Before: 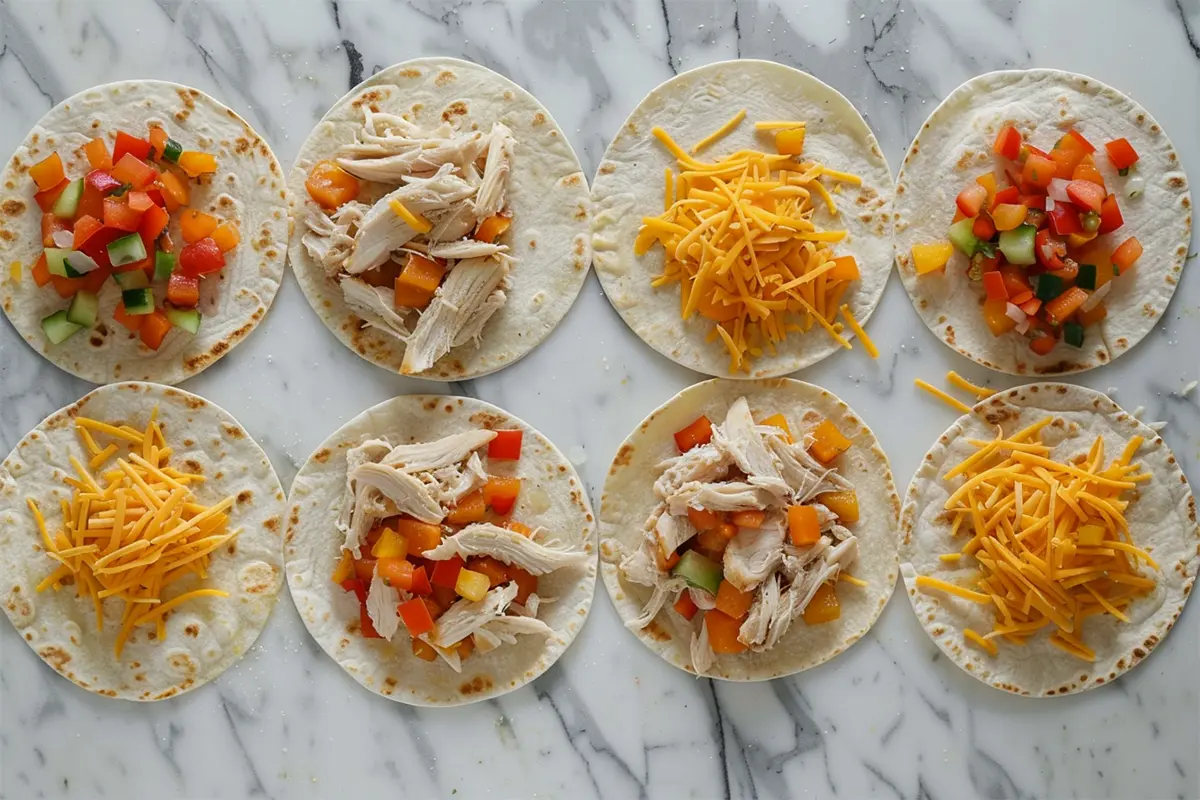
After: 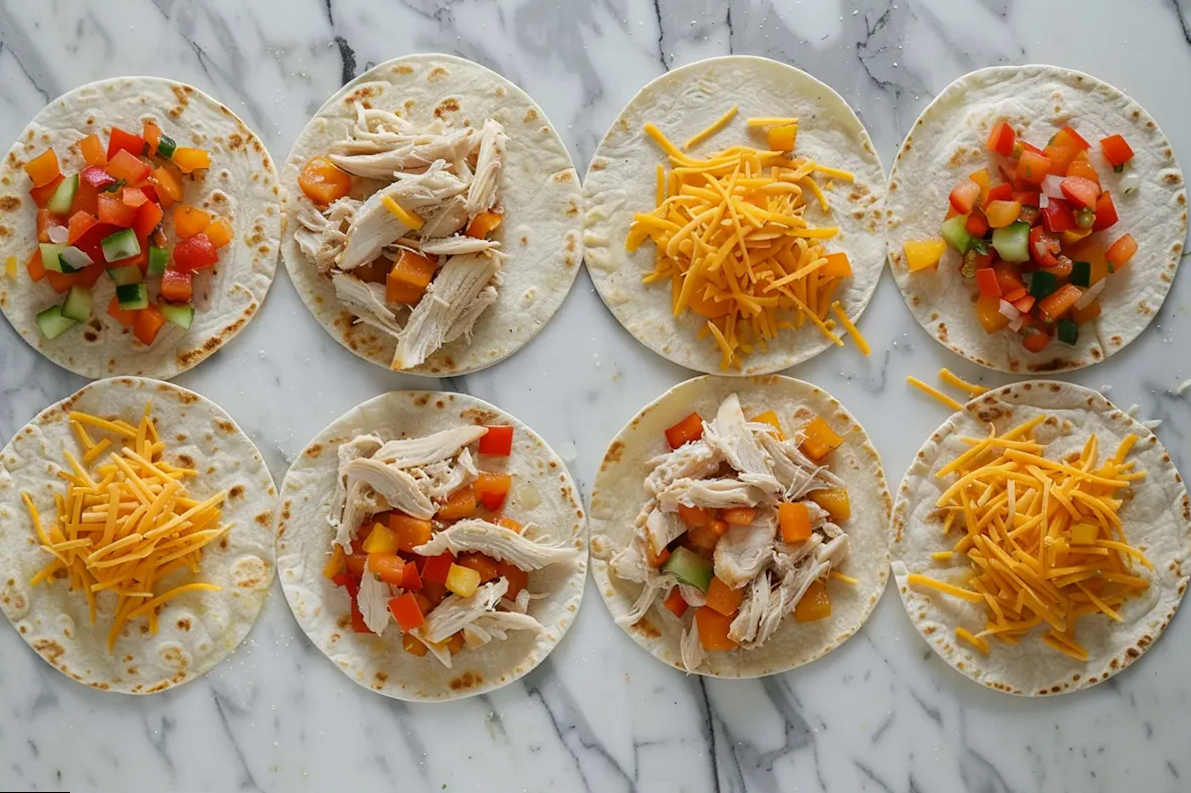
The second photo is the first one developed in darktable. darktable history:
tone equalizer: on, module defaults
rotate and perspective: rotation 0.192°, lens shift (horizontal) -0.015, crop left 0.005, crop right 0.996, crop top 0.006, crop bottom 0.99
